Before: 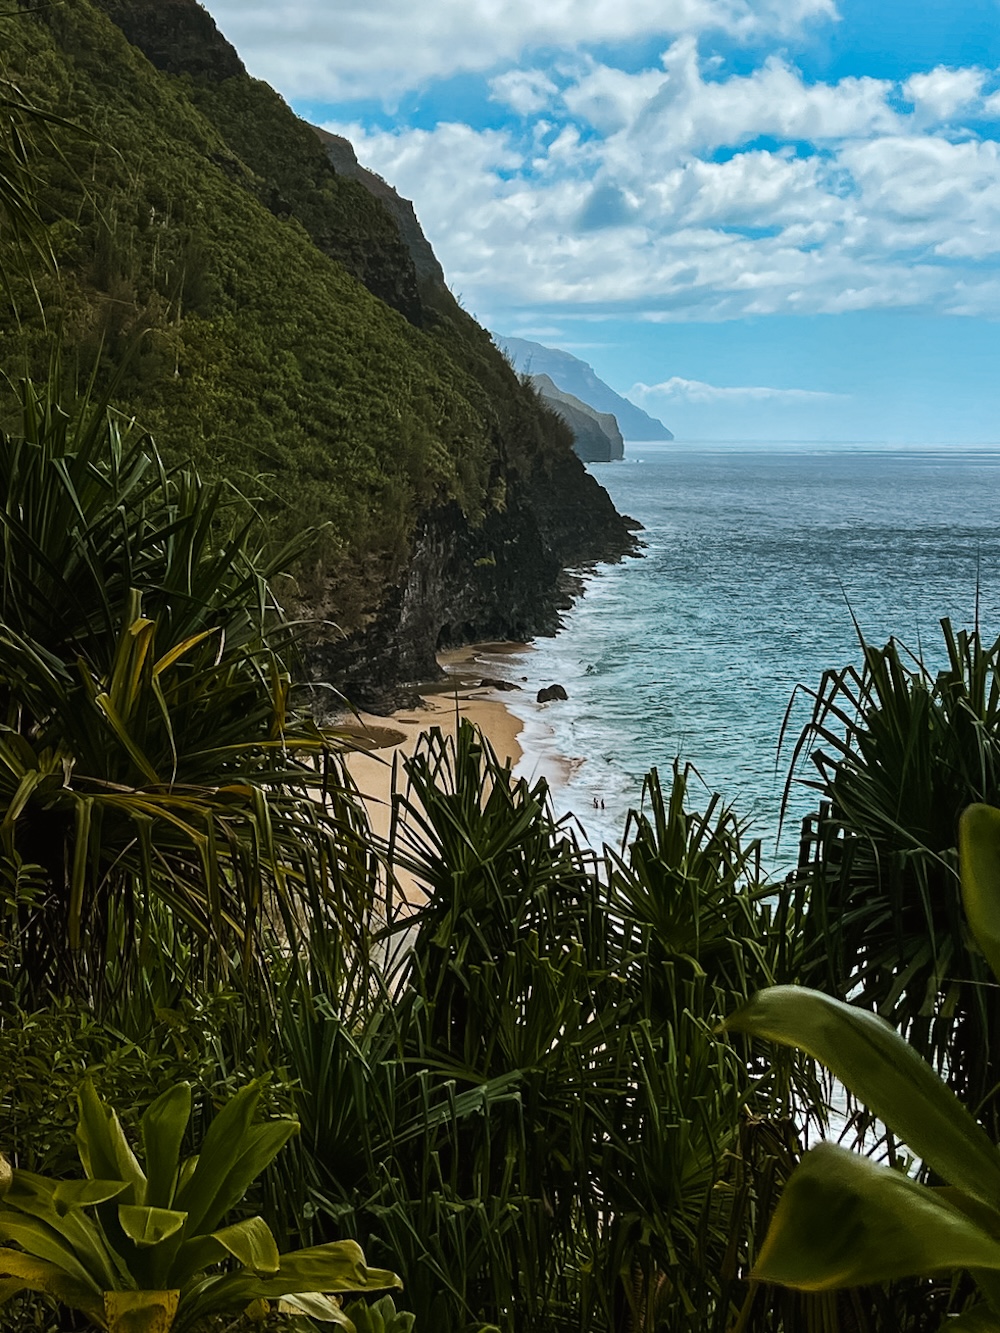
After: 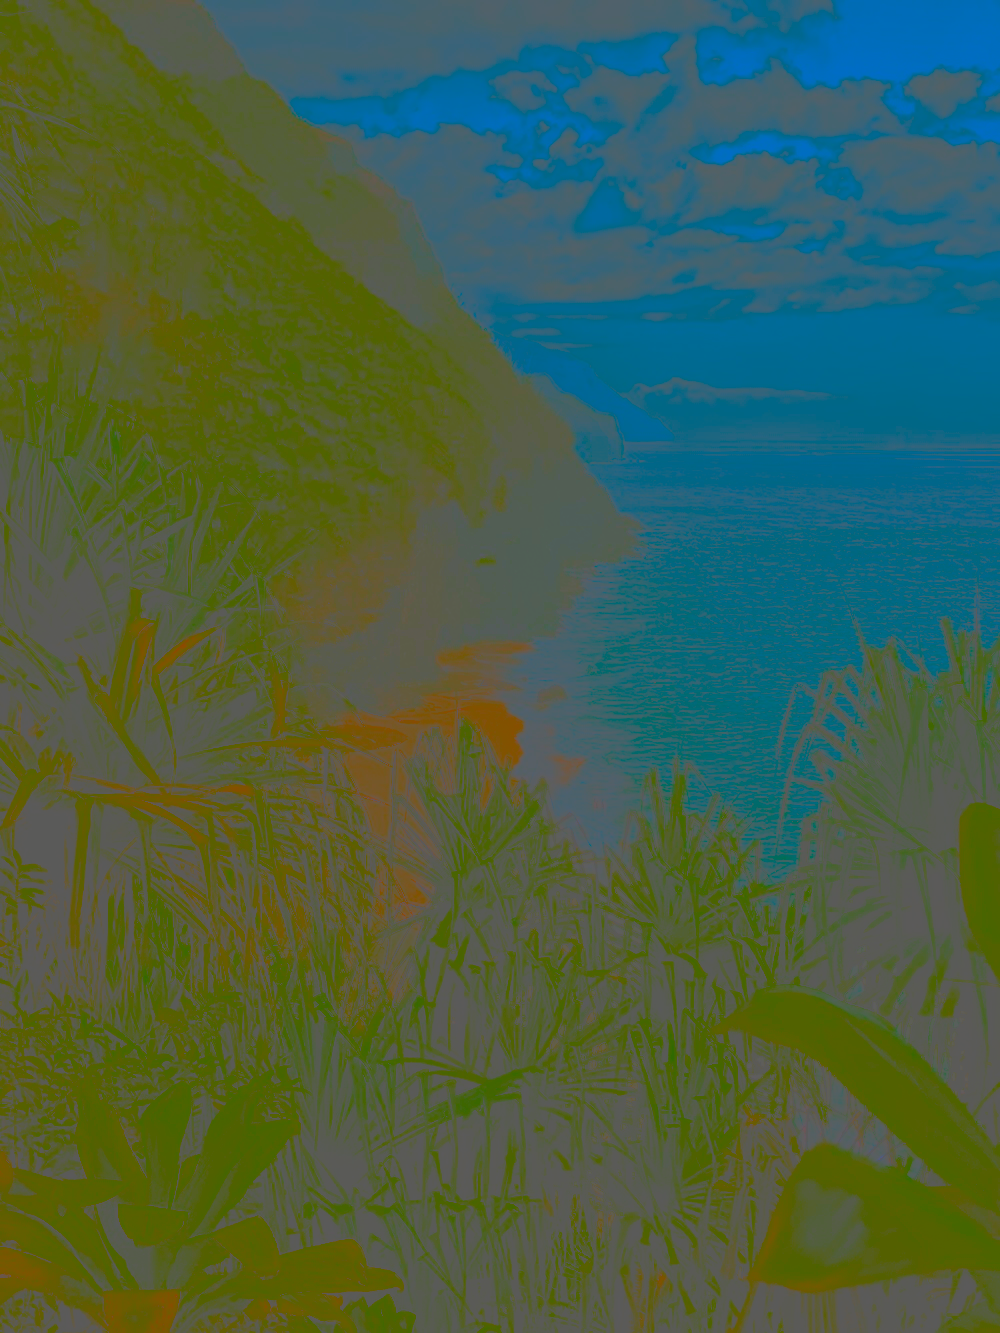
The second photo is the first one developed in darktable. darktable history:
exposure: black level correction 0, exposure 1.295 EV, compensate exposure bias true, compensate highlight preservation false
contrast brightness saturation: contrast -0.982, brightness -0.177, saturation 0.755
local contrast: highlights 69%, shadows 68%, detail 80%, midtone range 0.325
filmic rgb: black relative exposure -7.65 EV, white relative exposure 4.56 EV, hardness 3.61, contrast 0.989
